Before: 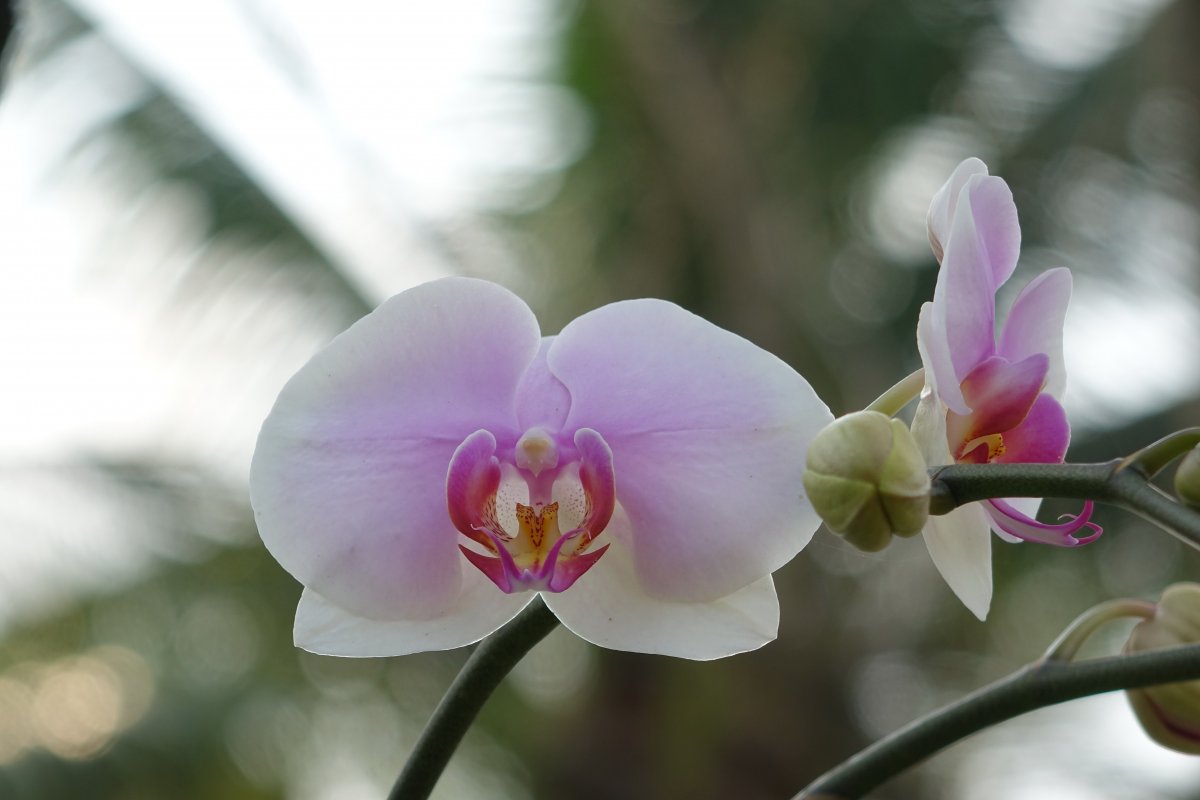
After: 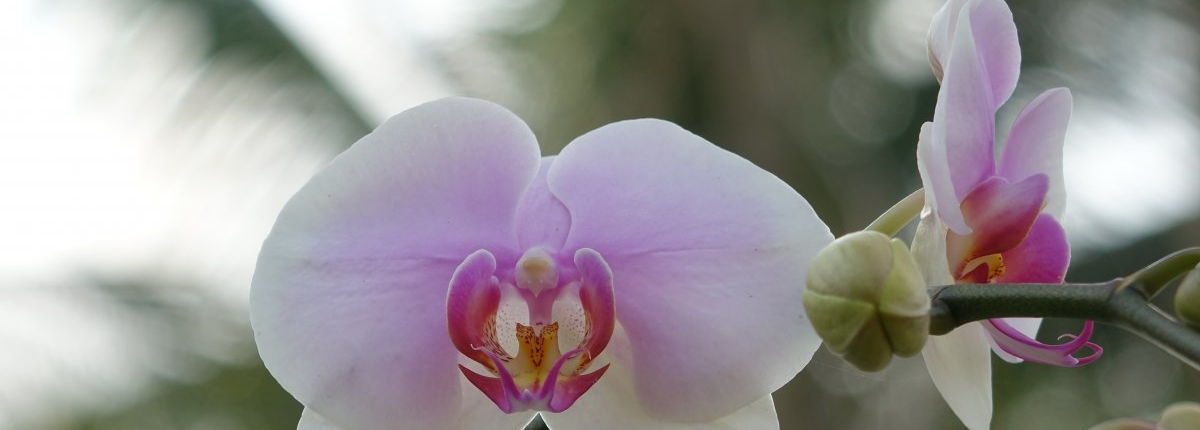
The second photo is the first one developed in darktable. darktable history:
crop and rotate: top 22.59%, bottom 23.548%
